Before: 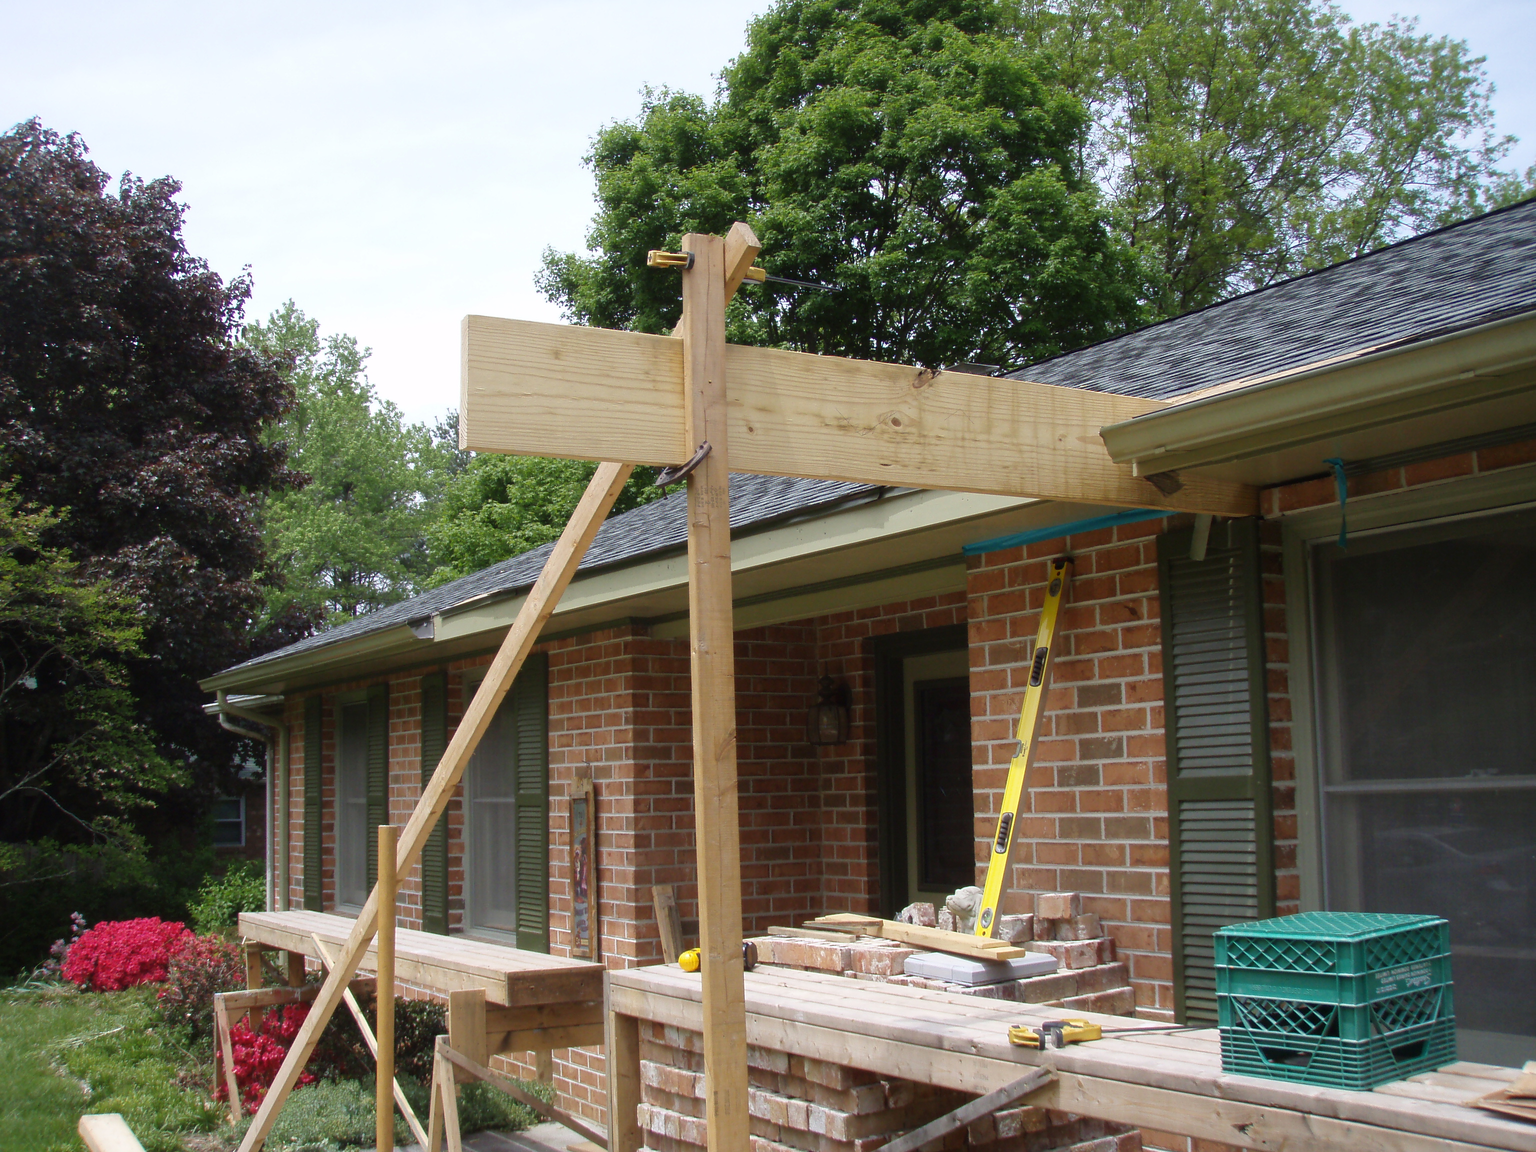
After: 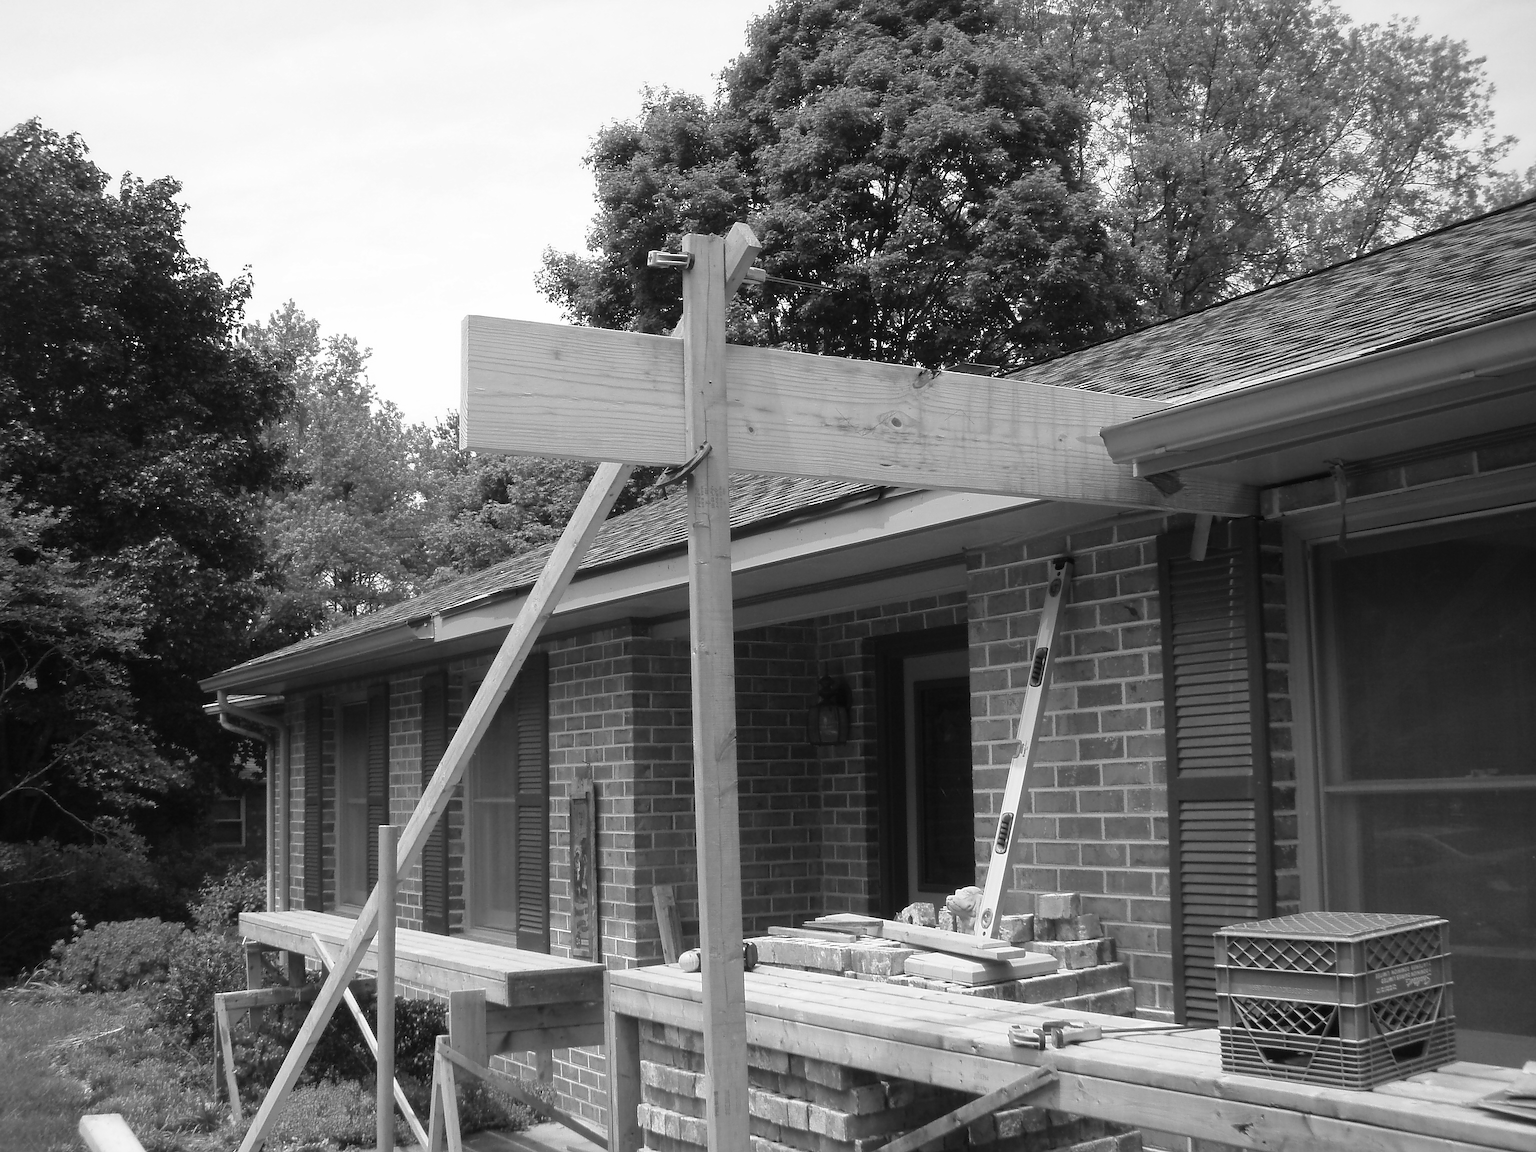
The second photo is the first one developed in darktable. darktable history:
monochrome: on, module defaults
sharpen: radius 0.969, amount 0.604
